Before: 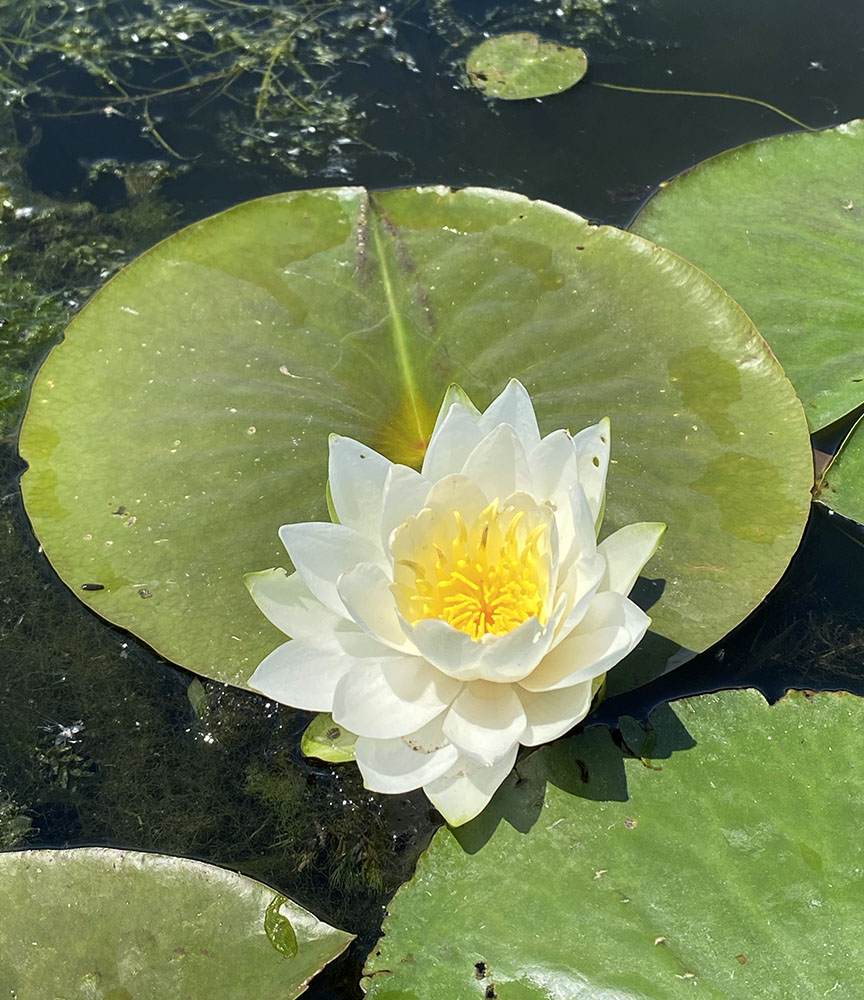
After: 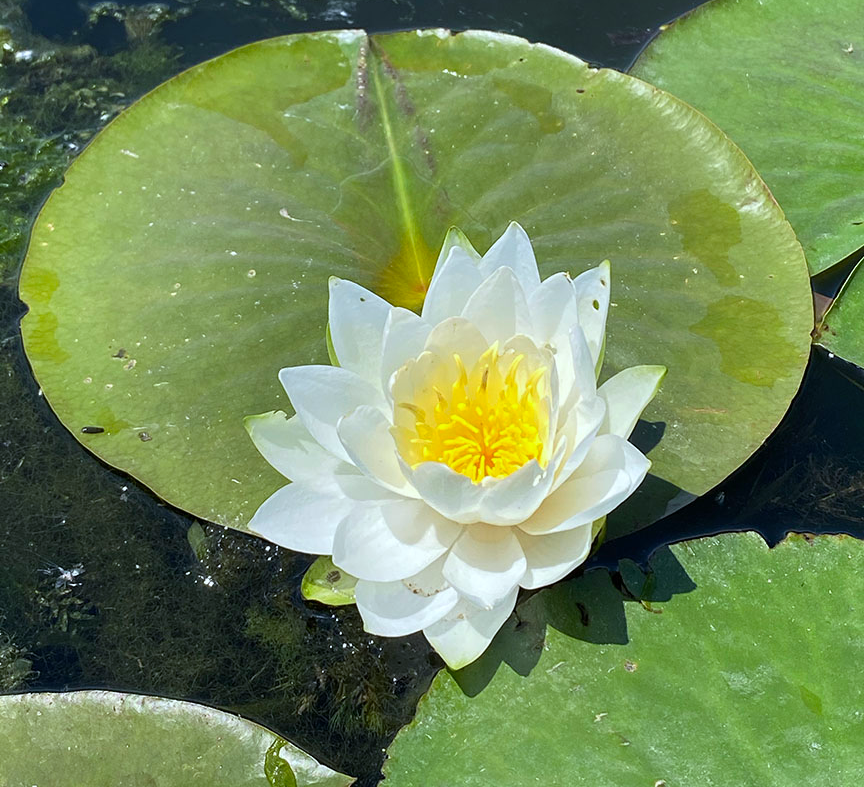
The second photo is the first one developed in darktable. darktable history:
crop and rotate: top 15.774%, bottom 5.506%
white balance: red 0.954, blue 1.079
